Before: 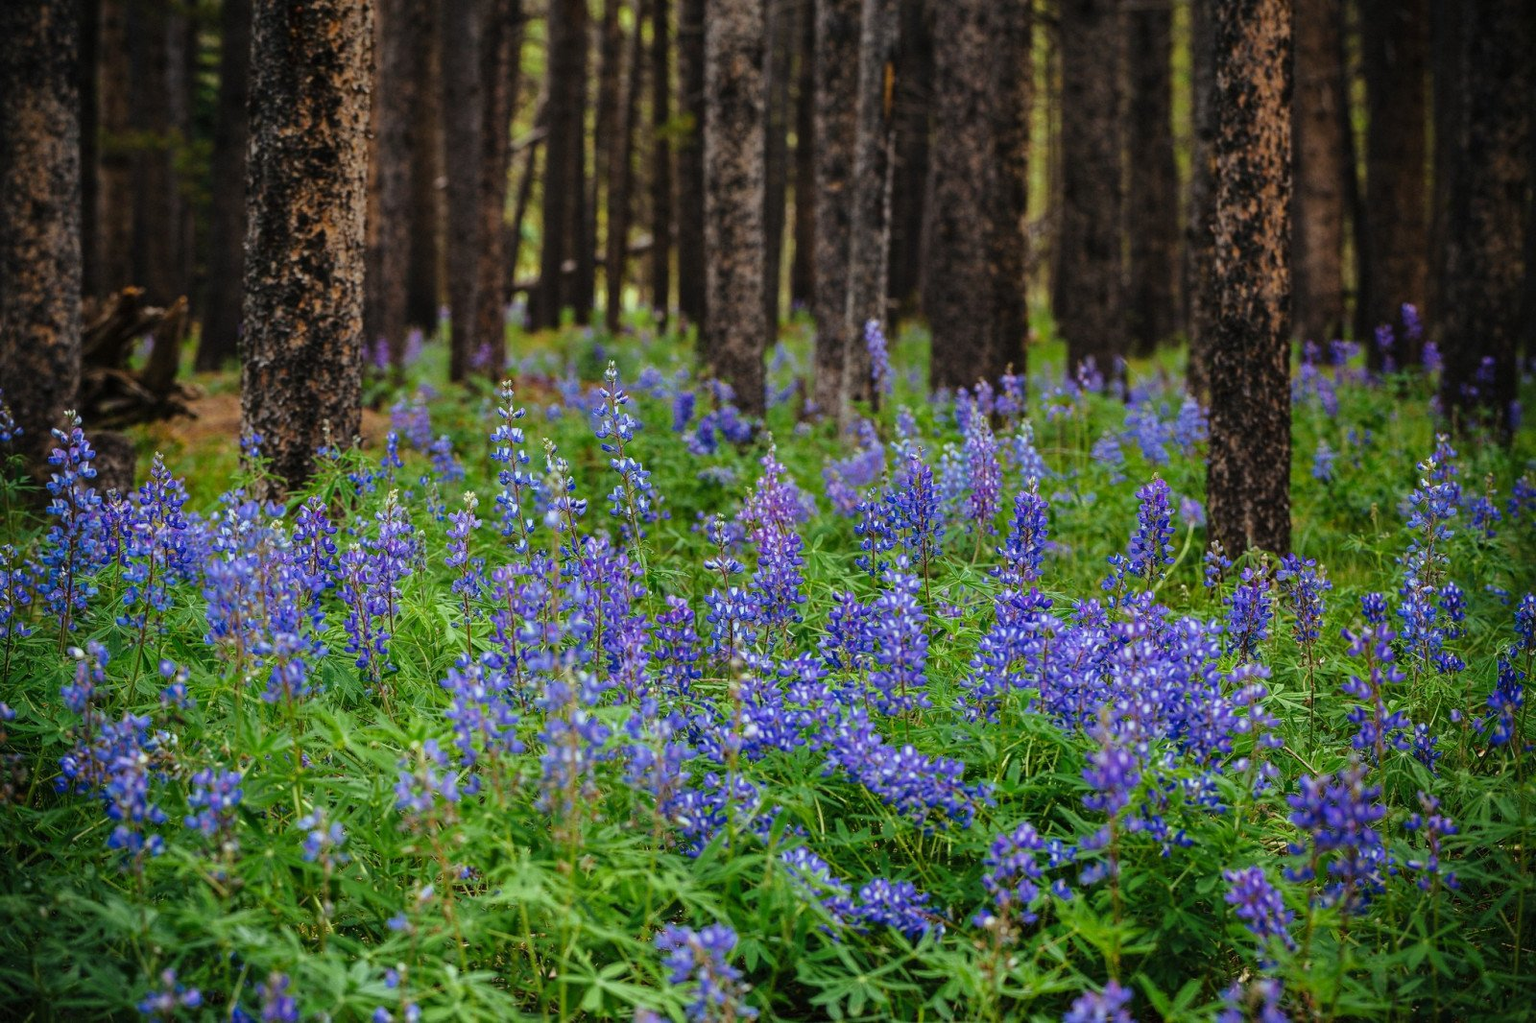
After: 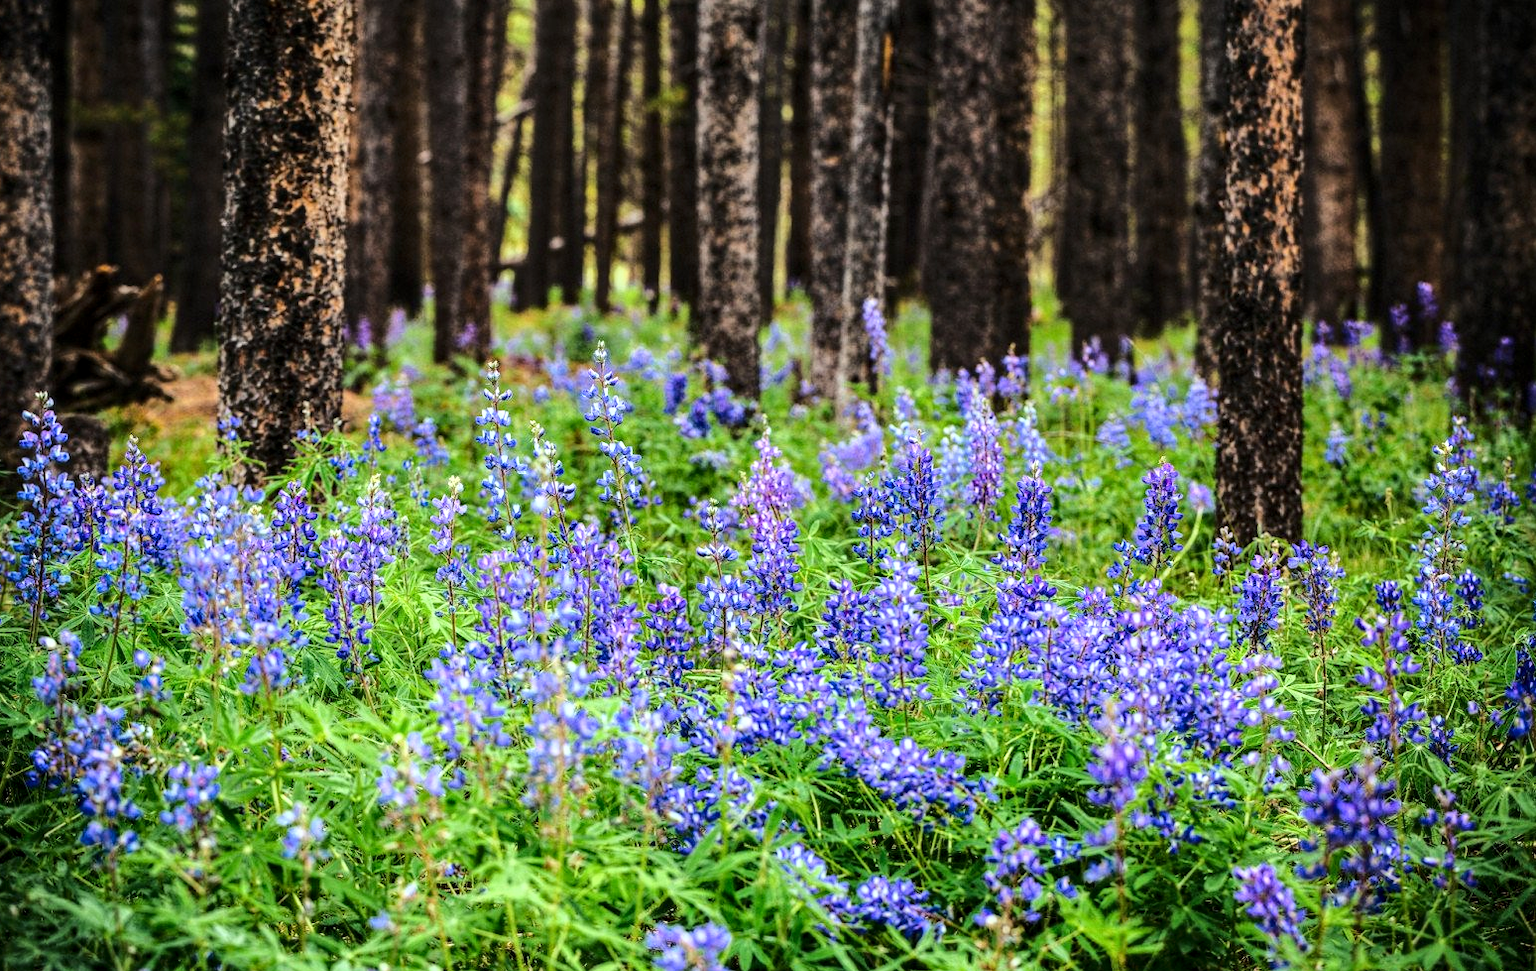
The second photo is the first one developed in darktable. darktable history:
local contrast: detail 130%
crop: left 1.994%, top 3.016%, right 1.192%, bottom 4.959%
contrast brightness saturation: contrast 0.096, brightness 0.011, saturation 0.023
base curve: curves: ch0 [(0, 0) (0.028, 0.03) (0.121, 0.232) (0.46, 0.748) (0.859, 0.968) (1, 1)]
